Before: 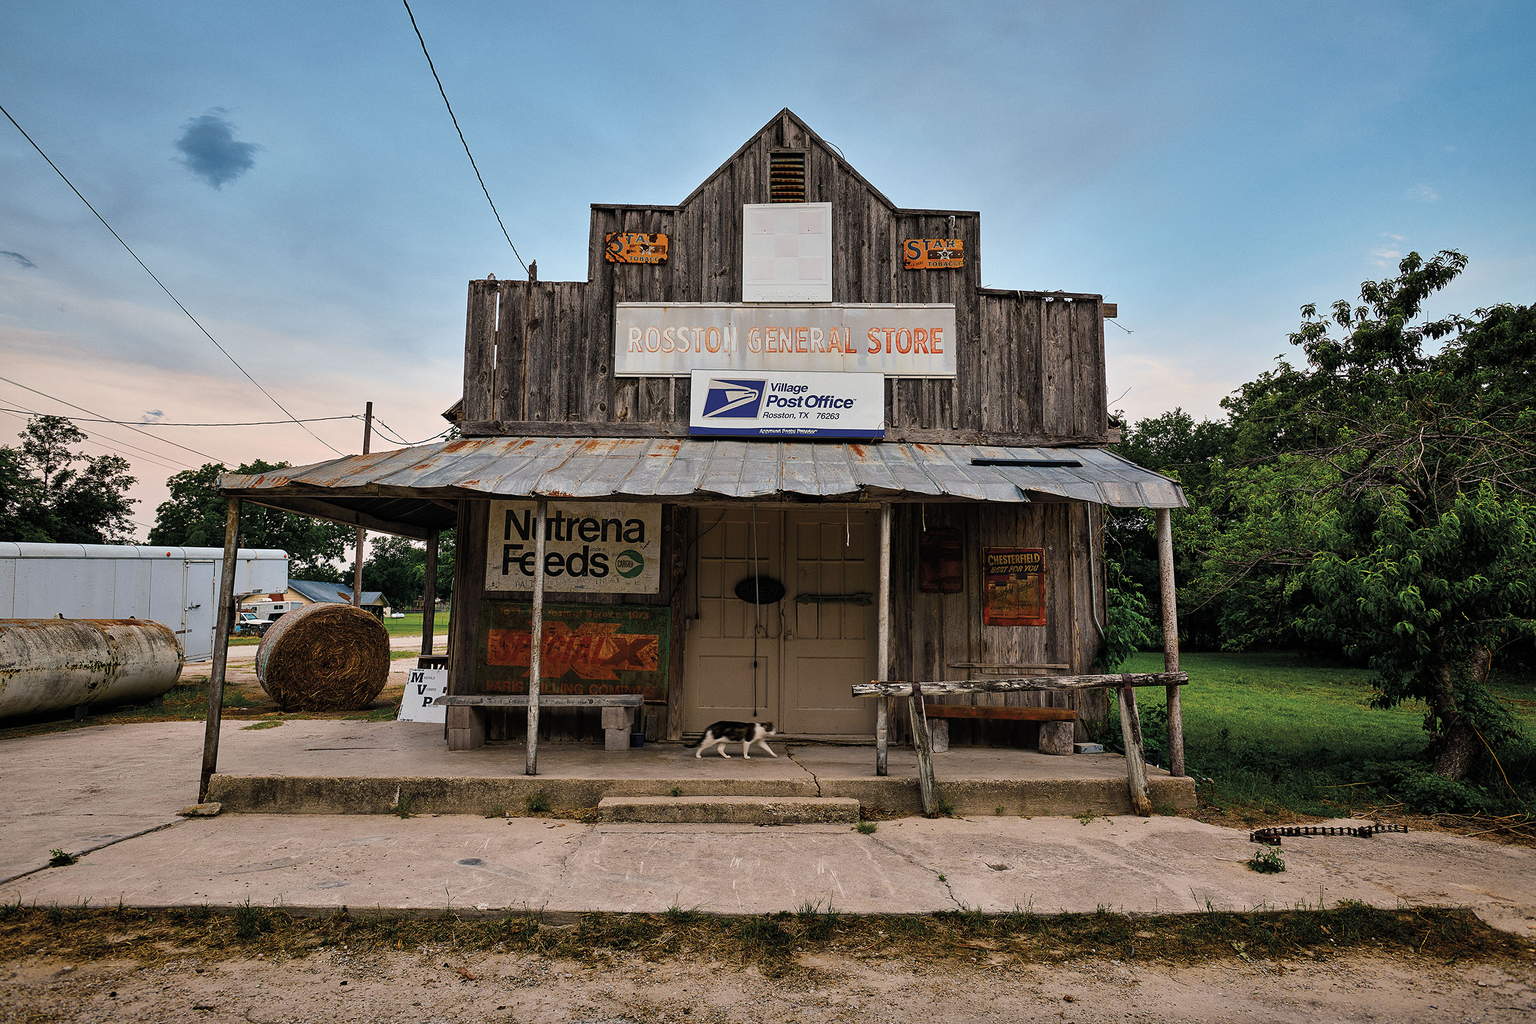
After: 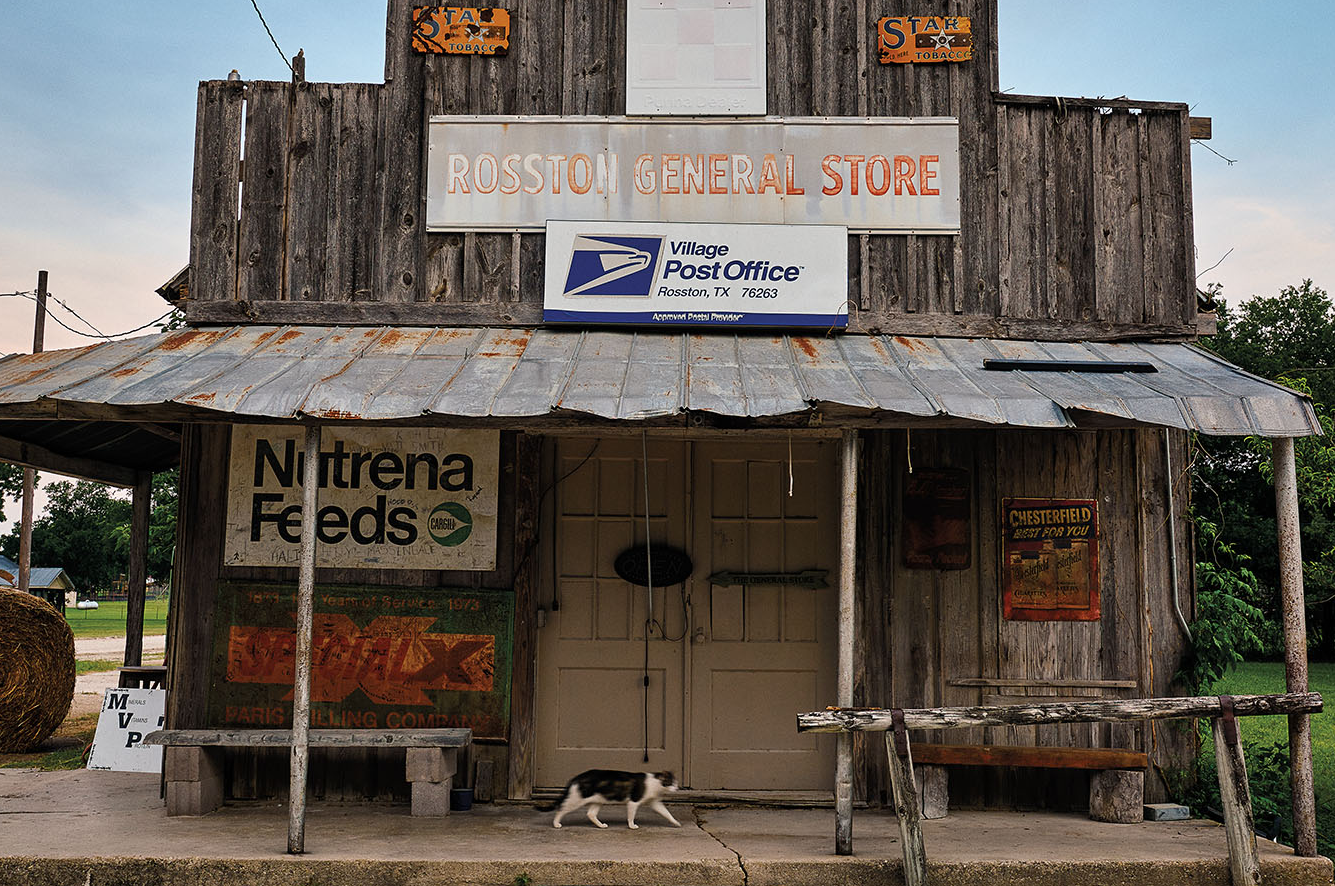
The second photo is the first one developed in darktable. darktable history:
crop and rotate: left 22.286%, top 22.356%, right 22.079%, bottom 22.25%
